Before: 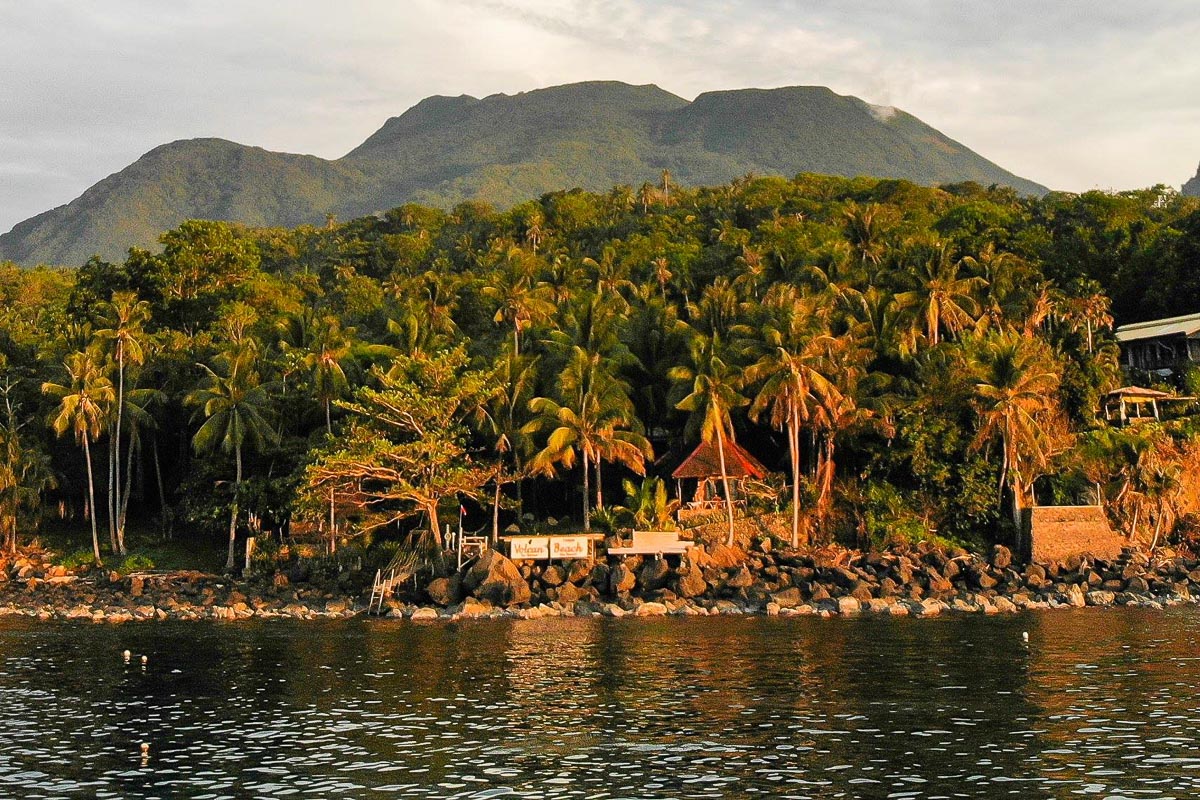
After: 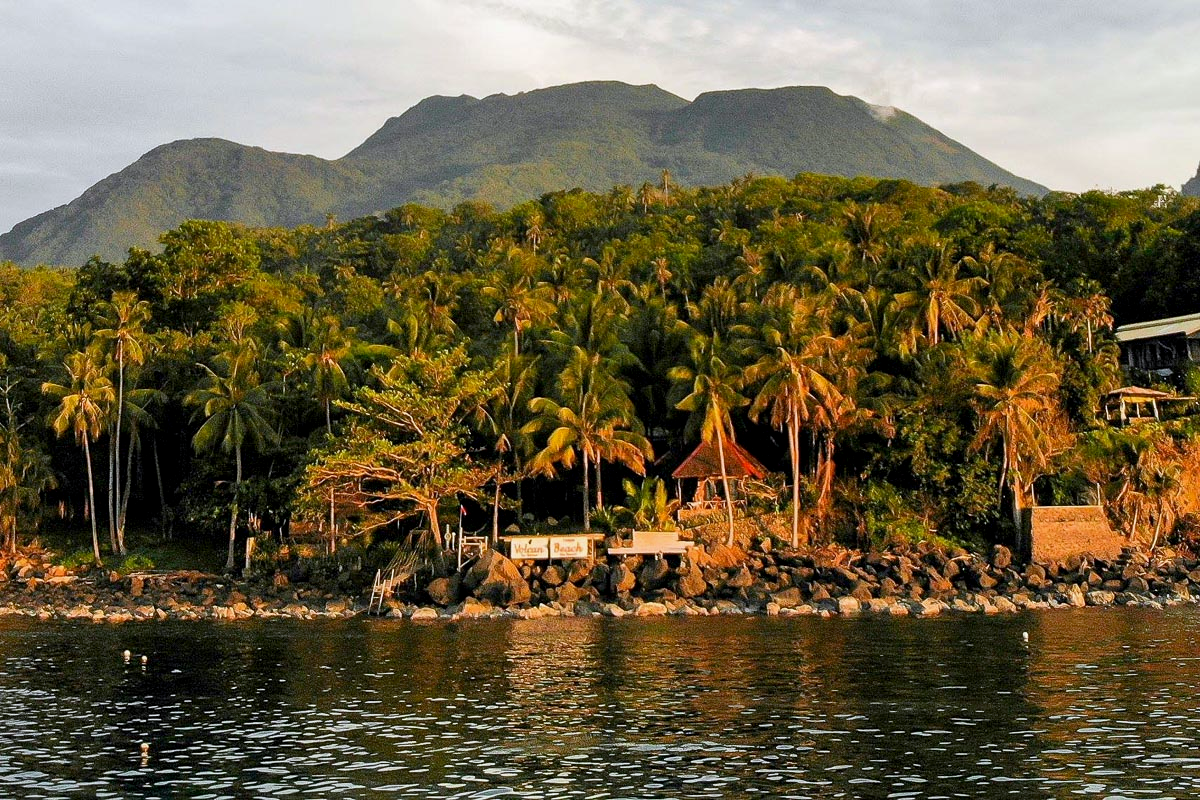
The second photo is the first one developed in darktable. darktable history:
white balance: red 0.976, blue 1.04
exposure: black level correction 0.004, exposure 0.014 EV, compensate highlight preservation false
